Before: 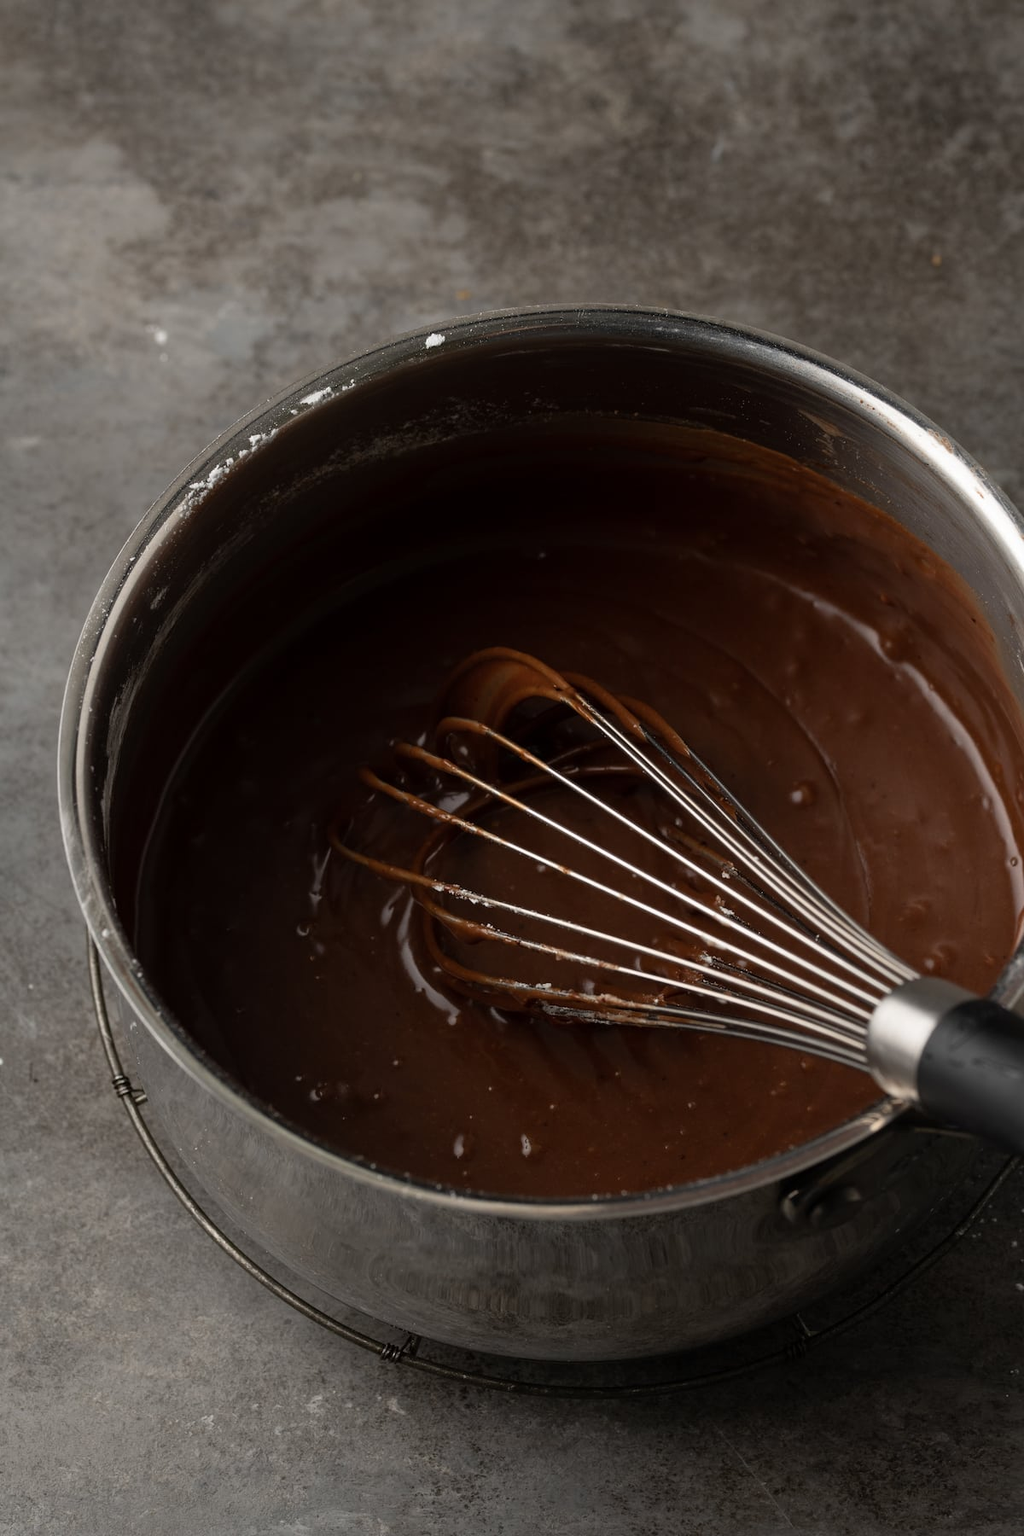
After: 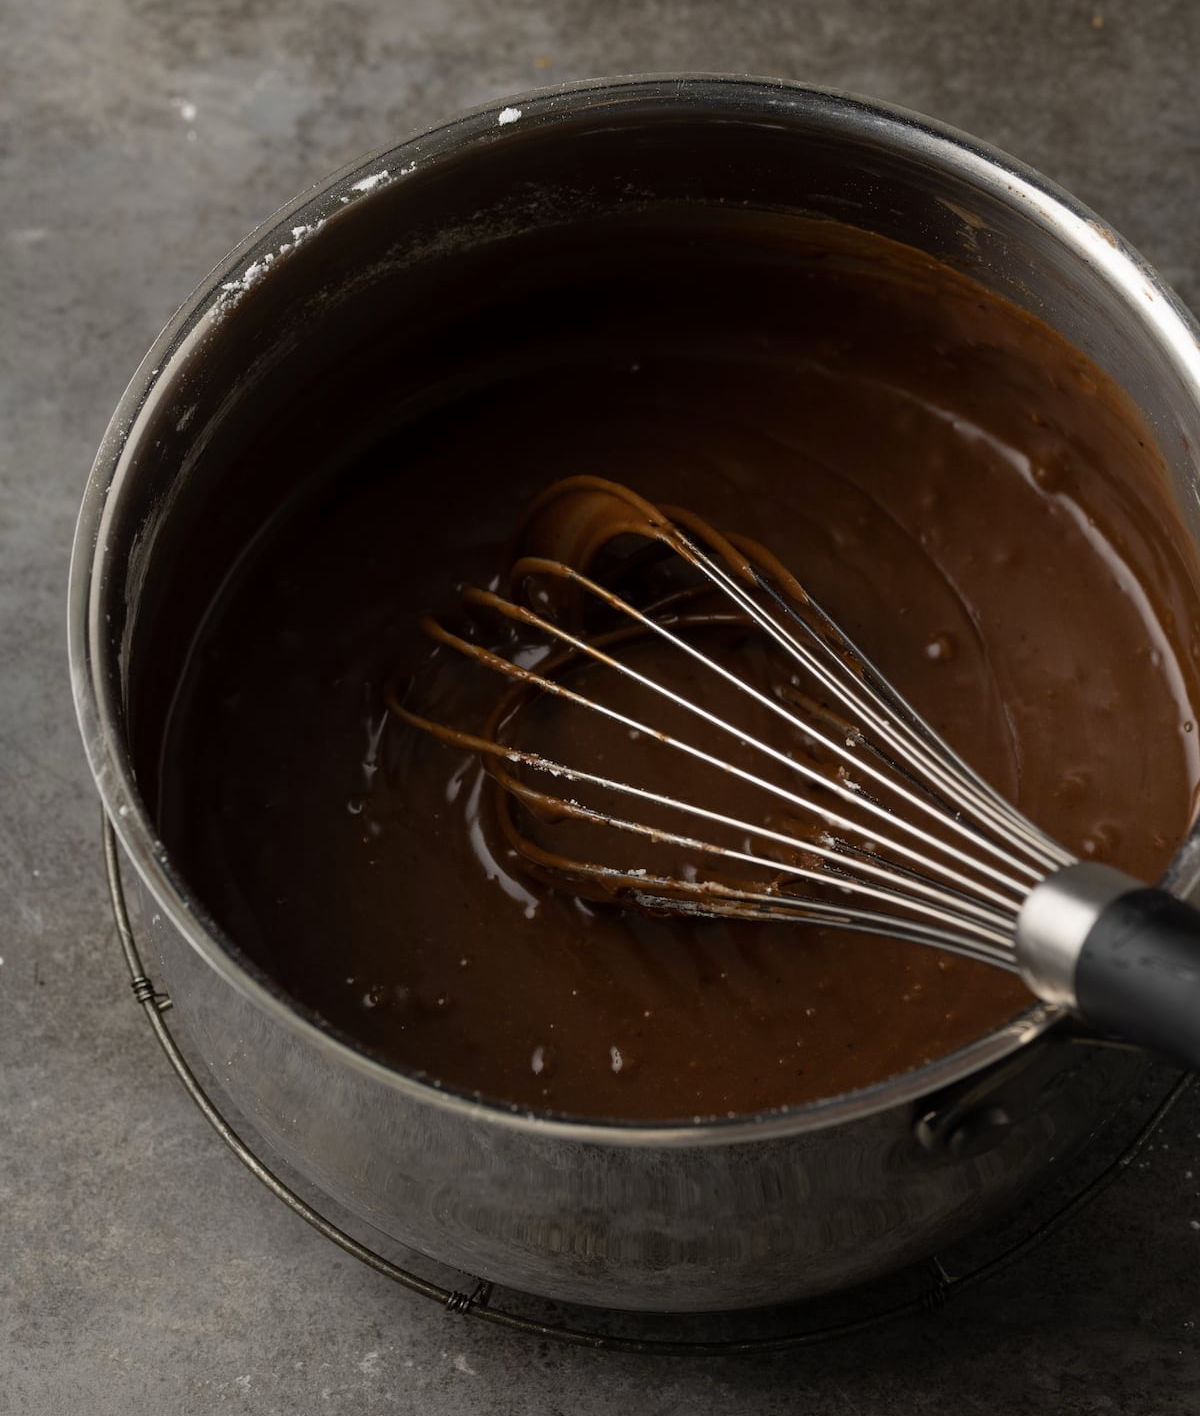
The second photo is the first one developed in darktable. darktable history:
color balance rgb: global vibrance 20%
crop and rotate: top 15.774%, bottom 5.506%
color contrast: green-magenta contrast 0.81
